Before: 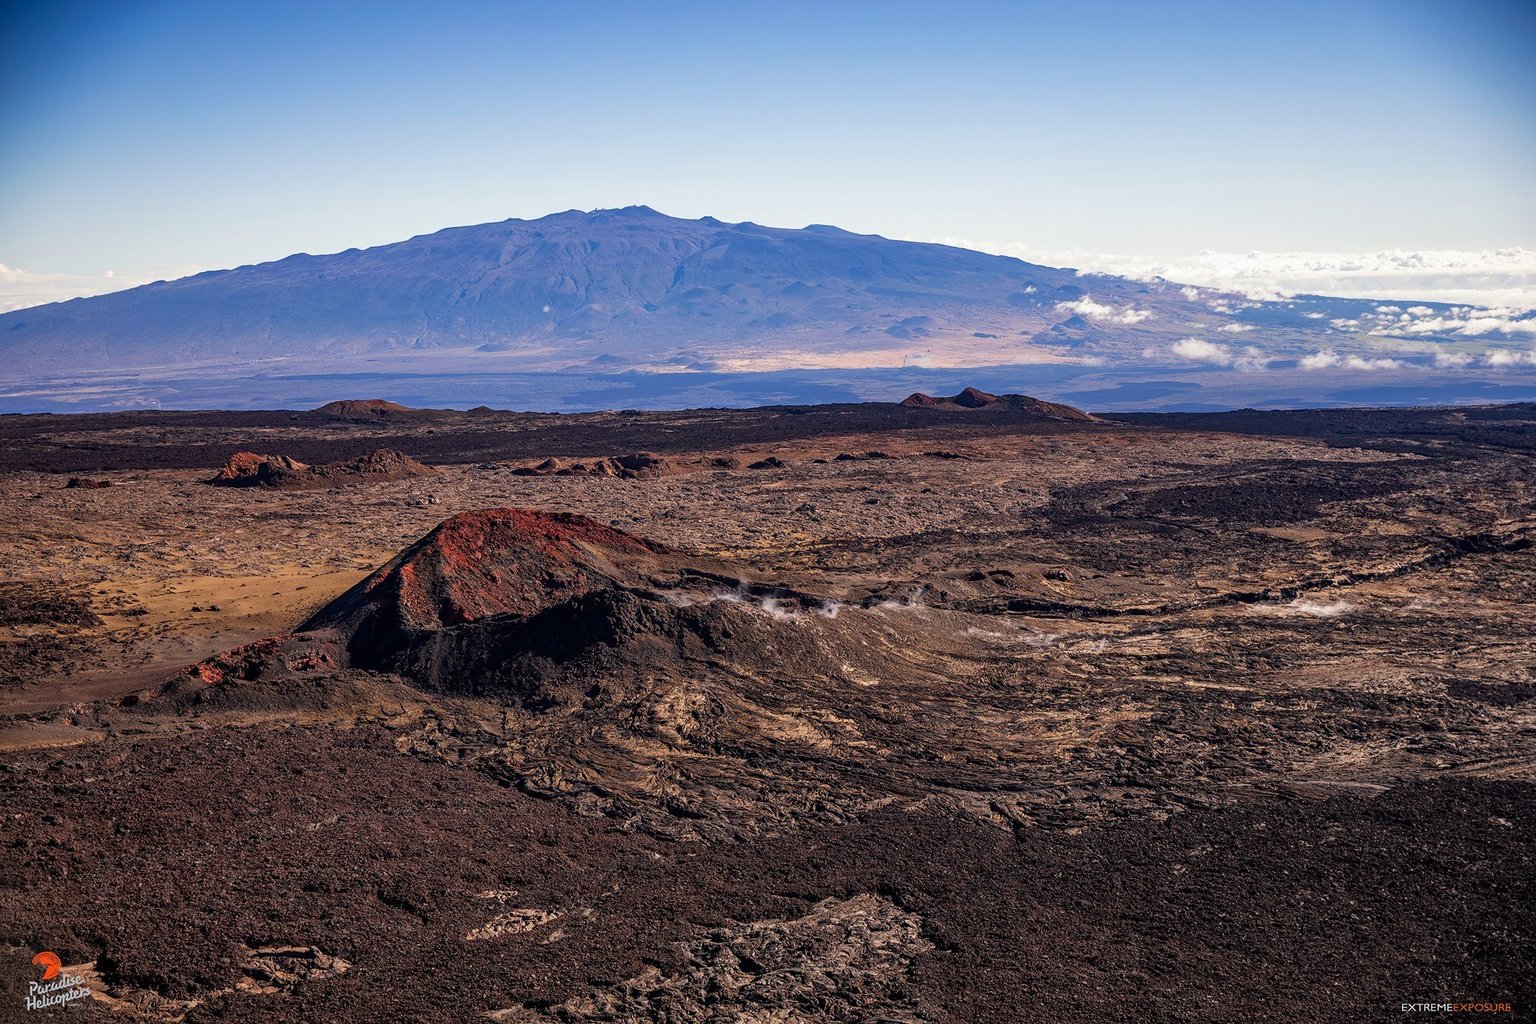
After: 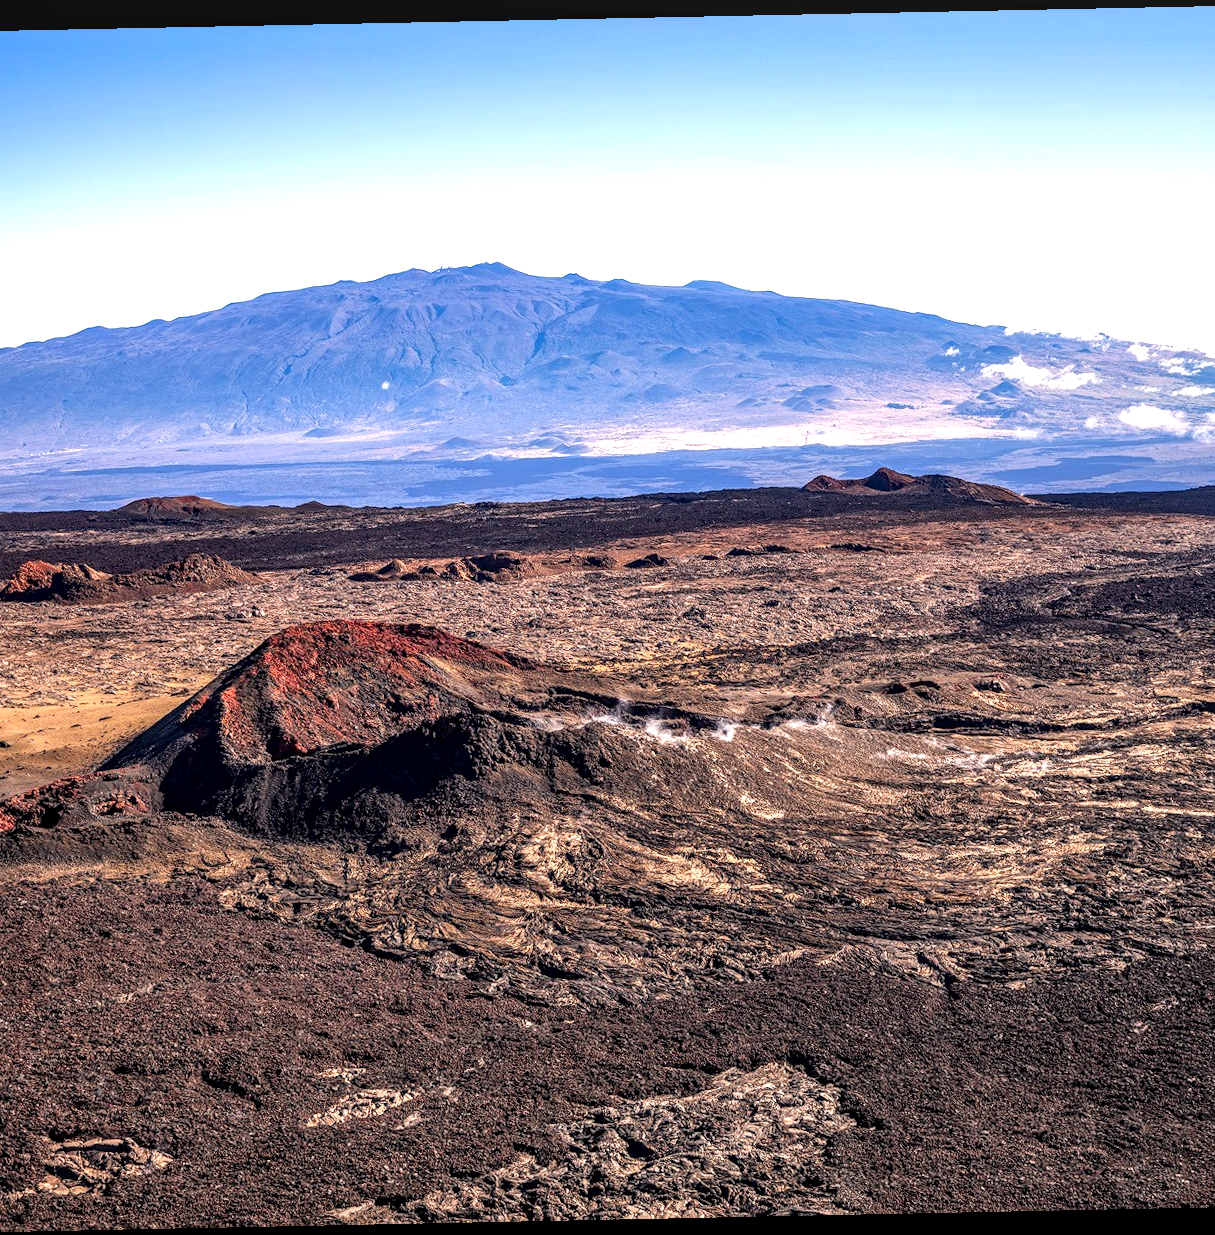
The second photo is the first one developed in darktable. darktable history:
exposure: black level correction 0, exposure 0.95 EV, compensate exposure bias true, compensate highlight preservation false
crop and rotate: left 14.385%, right 18.948%
rotate and perspective: rotation -1.17°, automatic cropping off
local contrast: detail 142%
